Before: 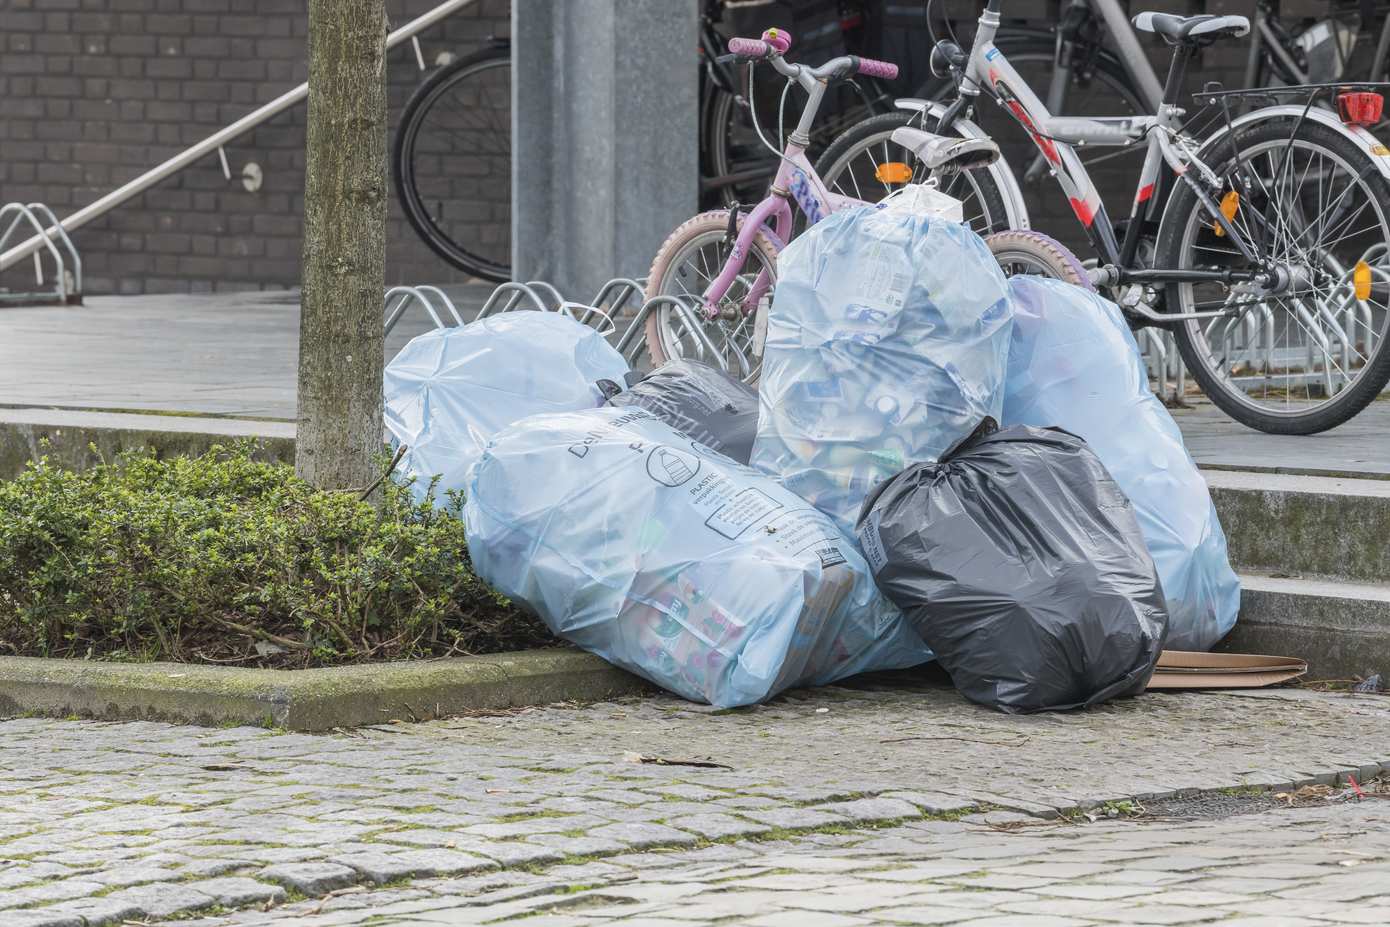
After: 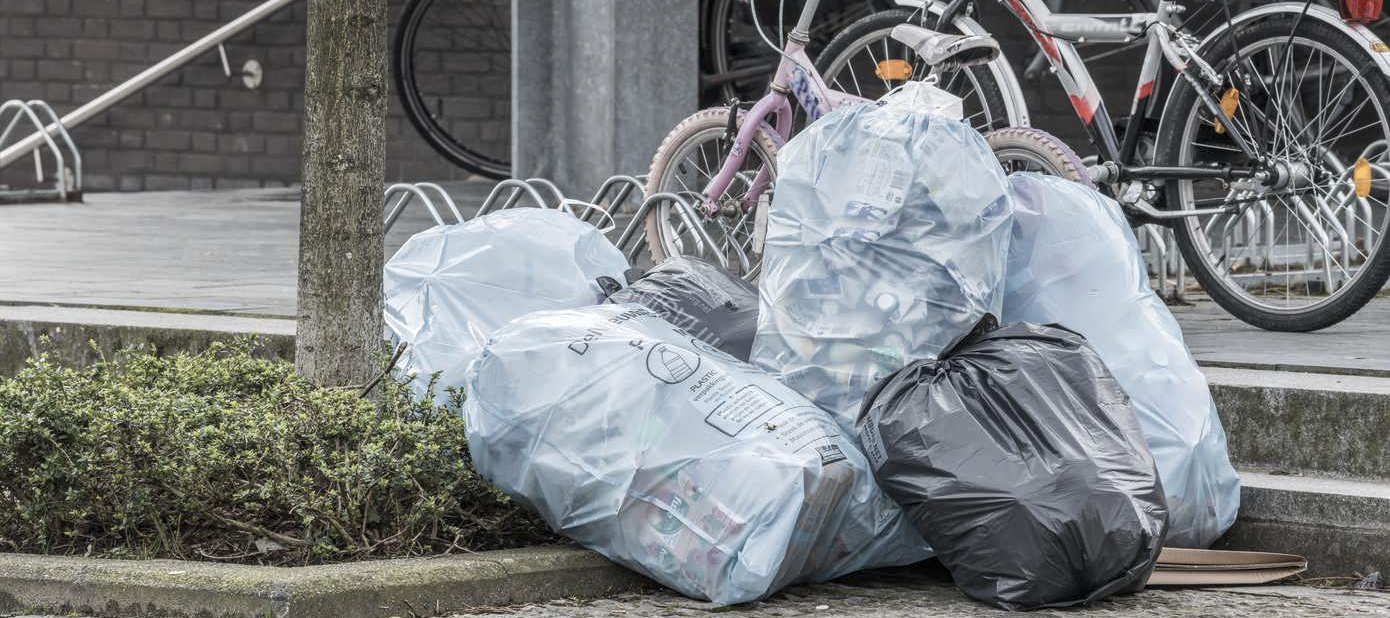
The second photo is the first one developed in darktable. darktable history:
local contrast: on, module defaults
contrast brightness saturation: contrast 0.098, saturation -0.365
crop: top 11.138%, bottom 22.142%
shadows and highlights: shadows -87.01, highlights -36.41, shadows color adjustment 98%, highlights color adjustment 59.09%, soften with gaussian
